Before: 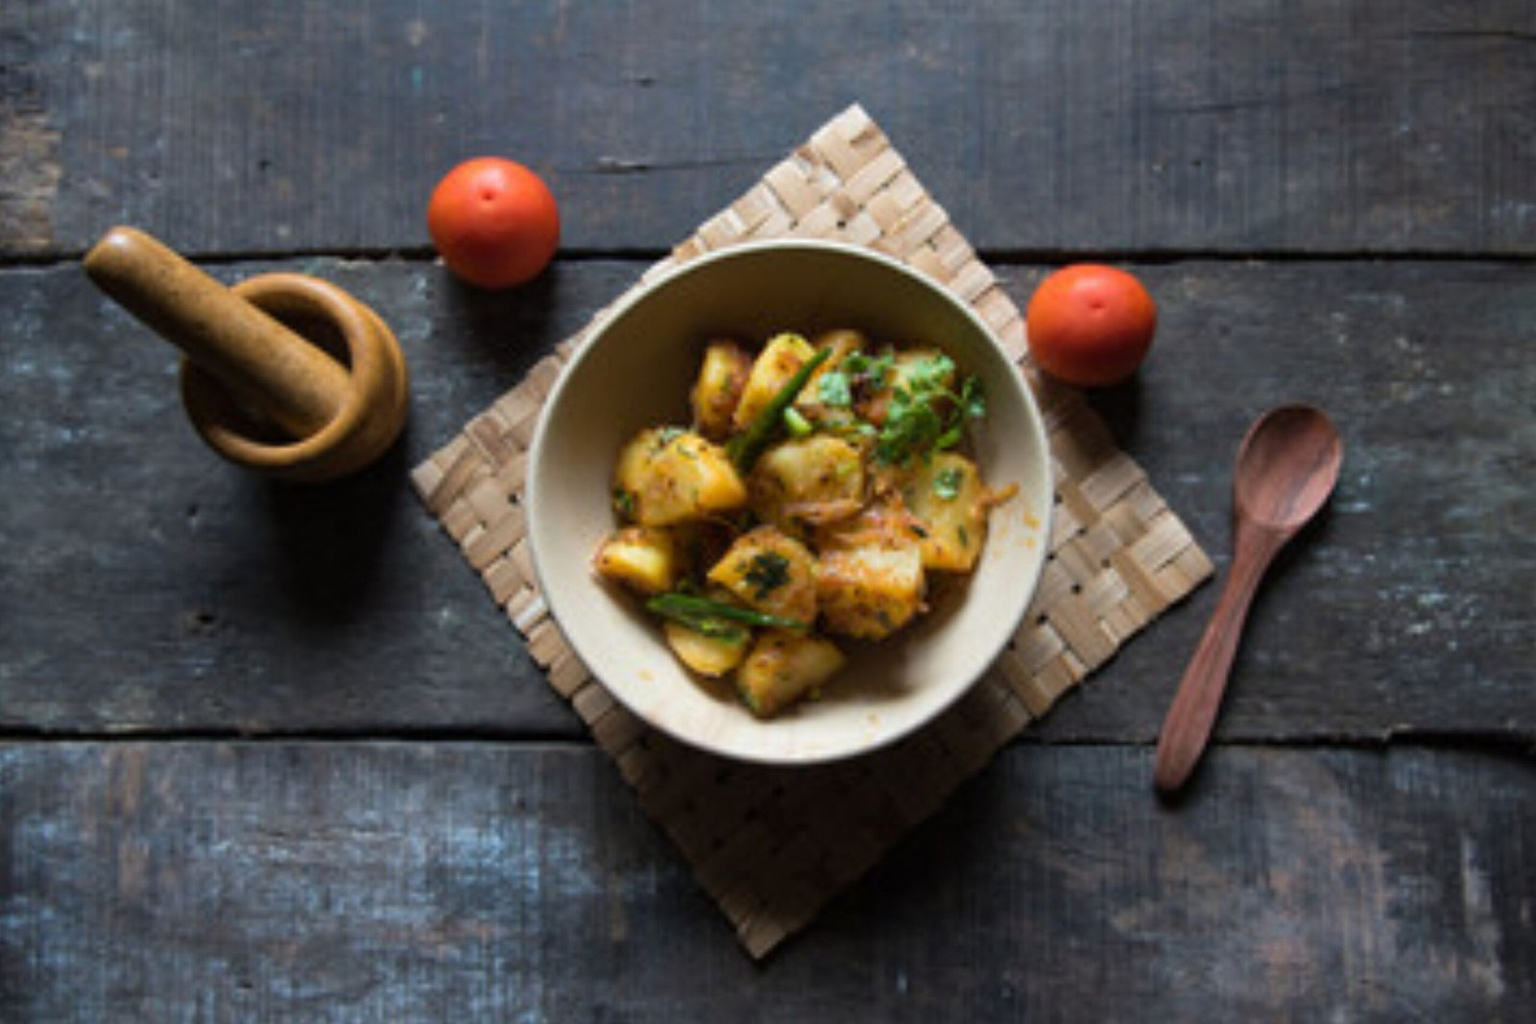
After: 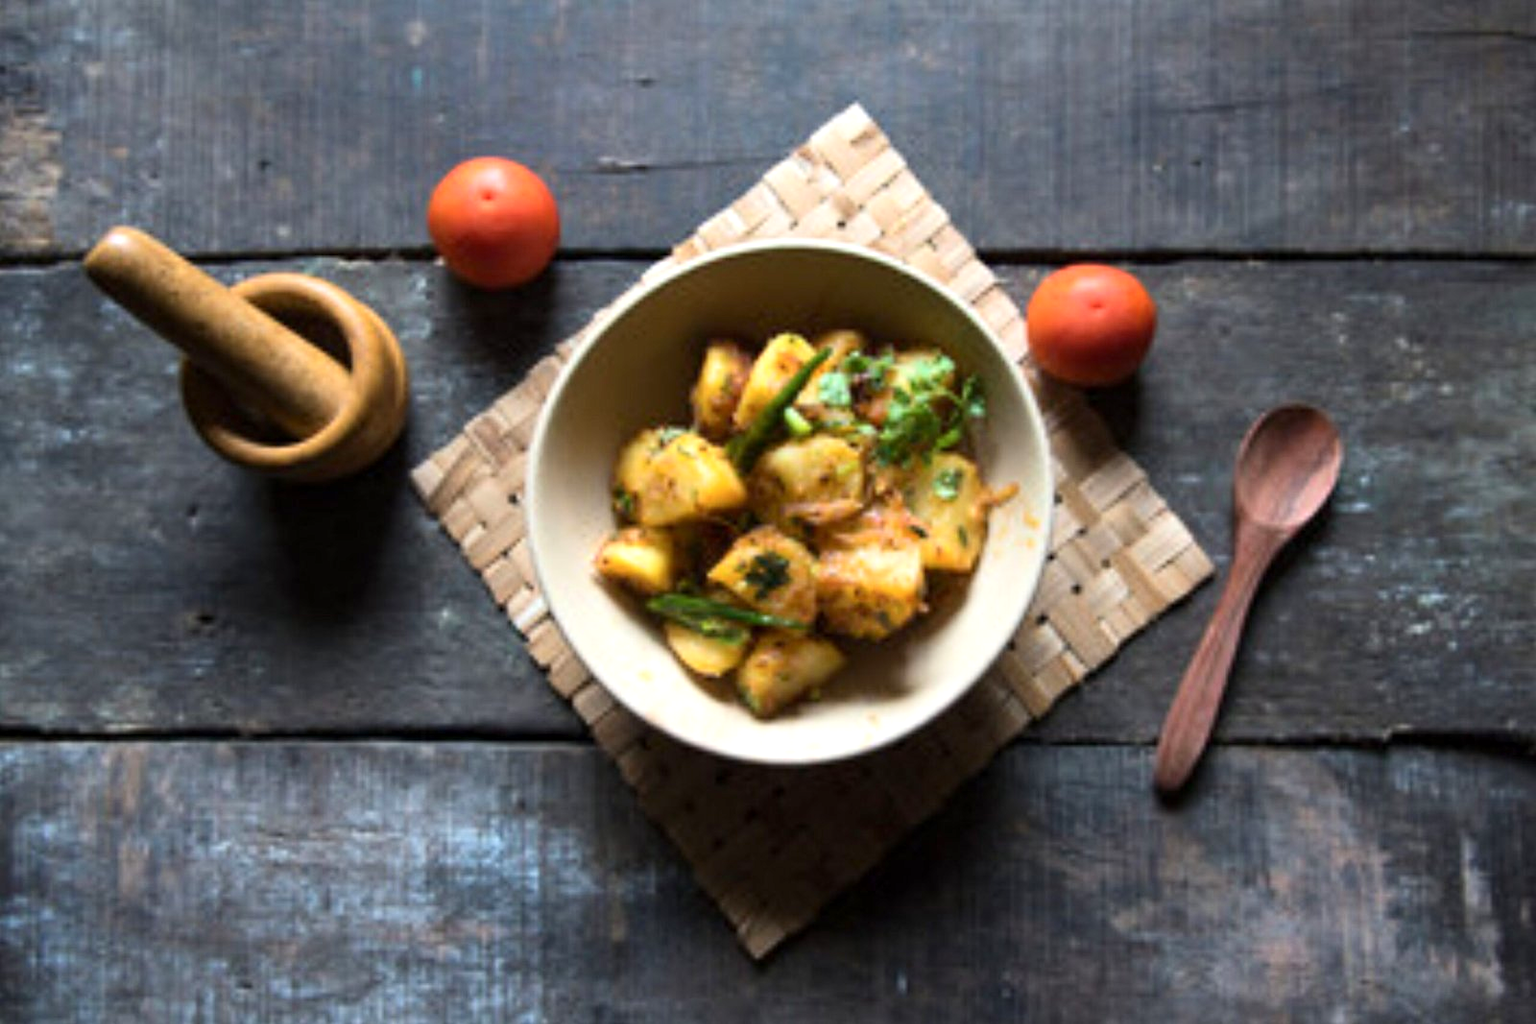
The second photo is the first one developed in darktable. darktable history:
contrast brightness saturation: contrast 0.15, brightness 0.05
exposure: black level correction 0.001, exposure 0.5 EV, compensate exposure bias true, compensate highlight preservation false
